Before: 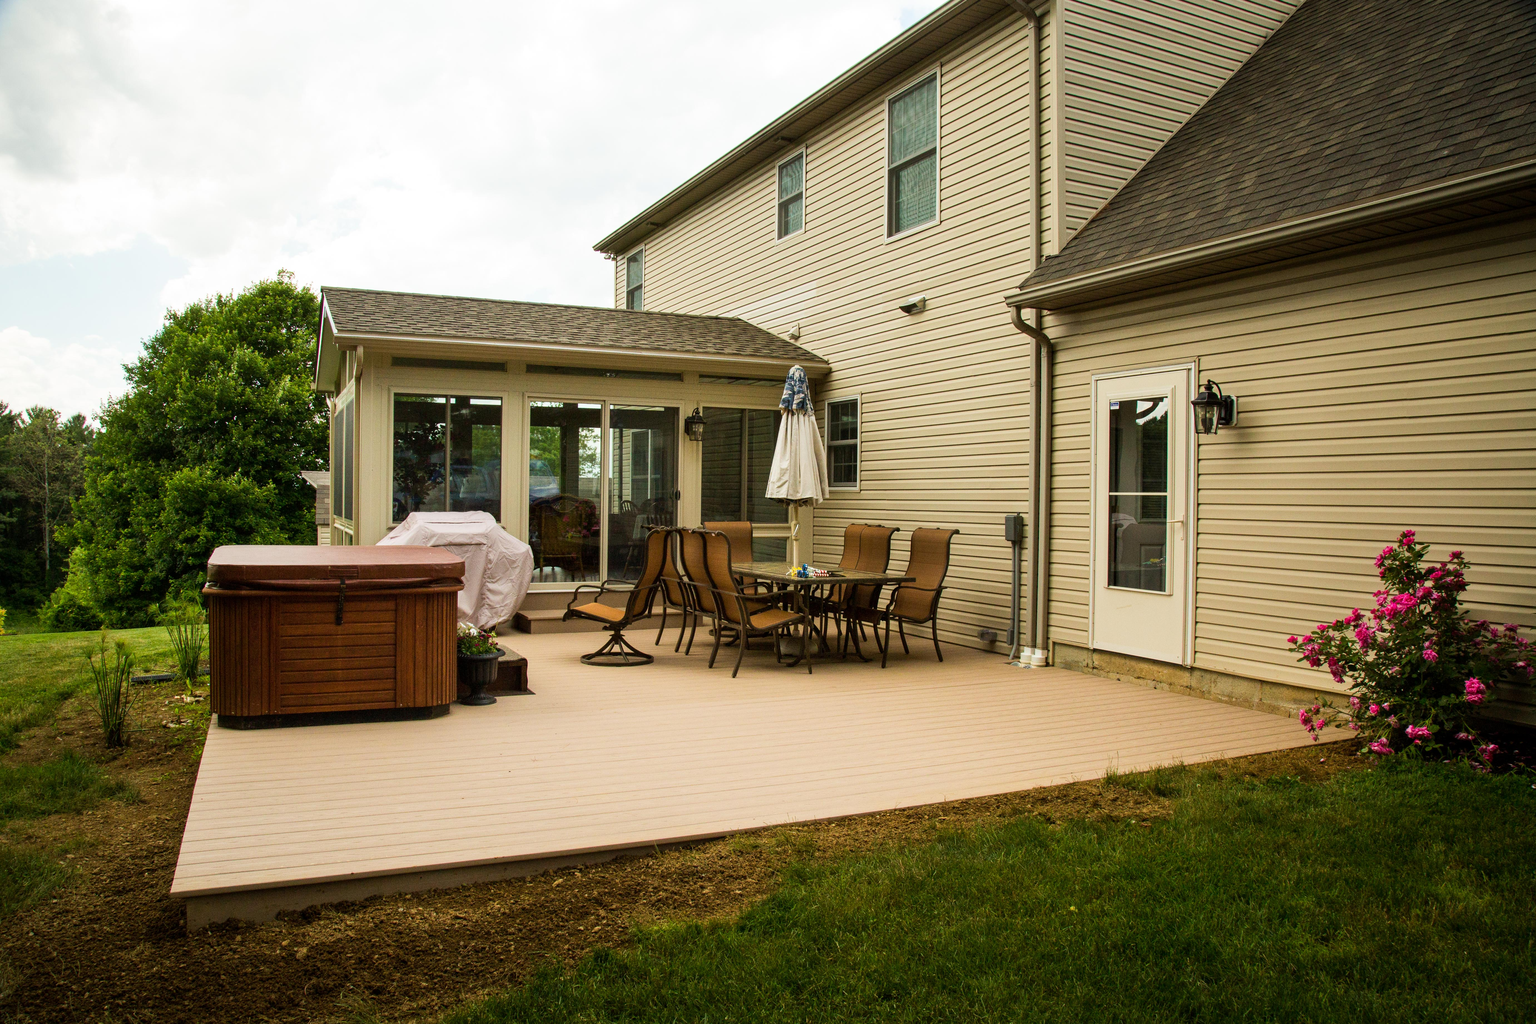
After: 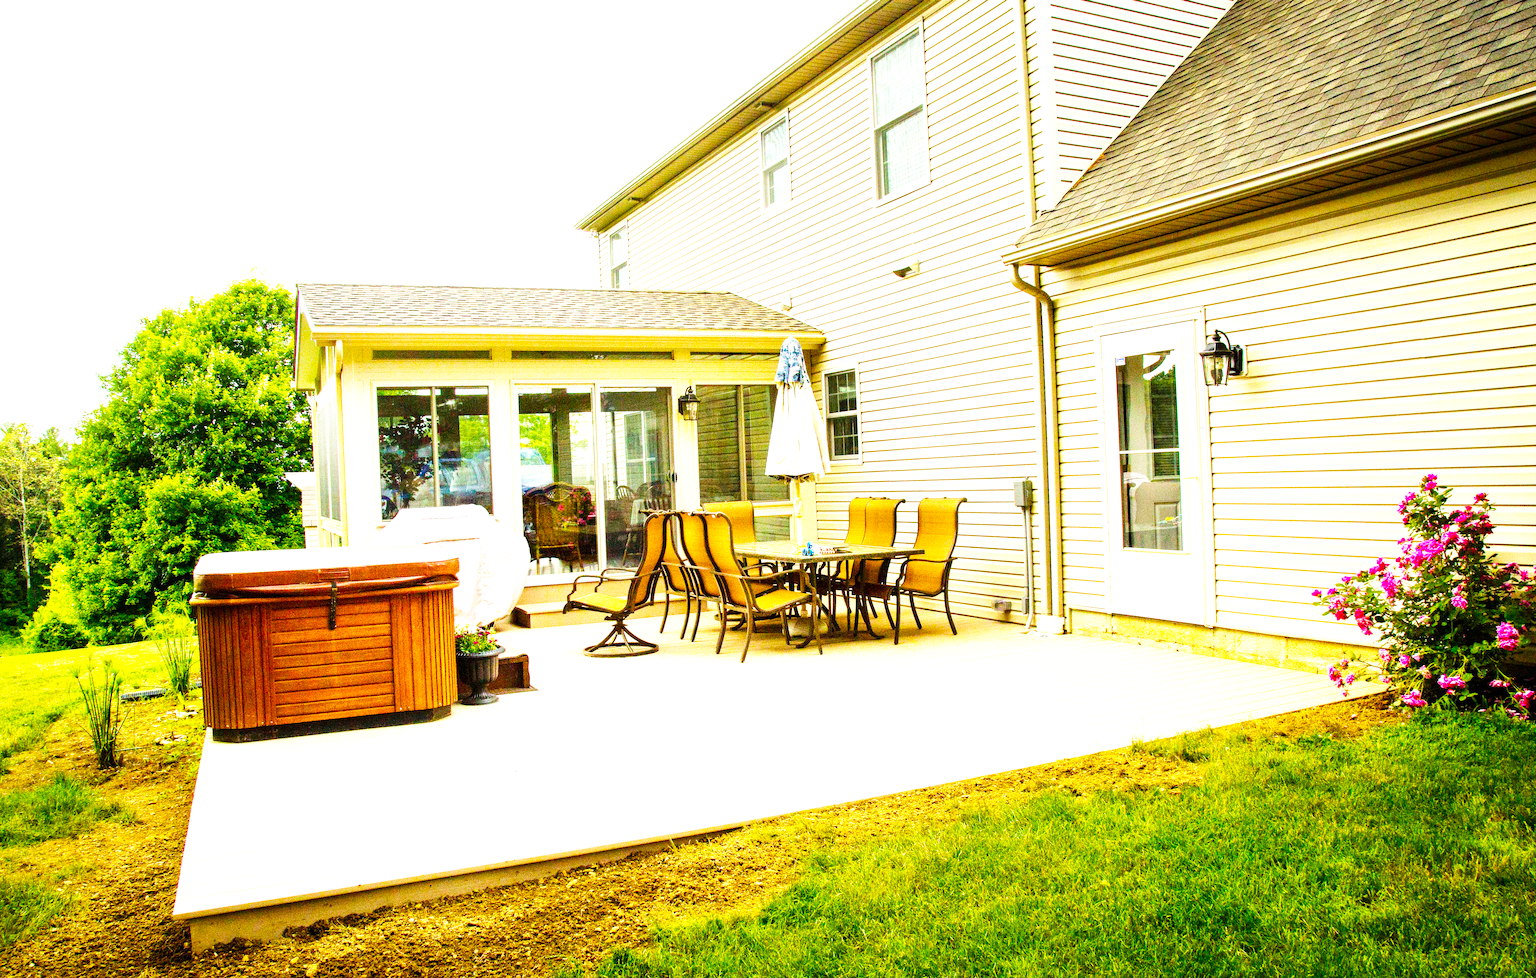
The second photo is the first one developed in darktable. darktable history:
white balance: red 0.967, blue 1.049
base curve: curves: ch0 [(0, 0) (0.007, 0.004) (0.027, 0.03) (0.046, 0.07) (0.207, 0.54) (0.442, 0.872) (0.673, 0.972) (1, 1)], preserve colors none
rotate and perspective: rotation -3°, crop left 0.031, crop right 0.968, crop top 0.07, crop bottom 0.93
exposure: exposure 2.003 EV, compensate highlight preservation false
color balance rgb: perceptual saturation grading › global saturation 25%, global vibrance 20%
